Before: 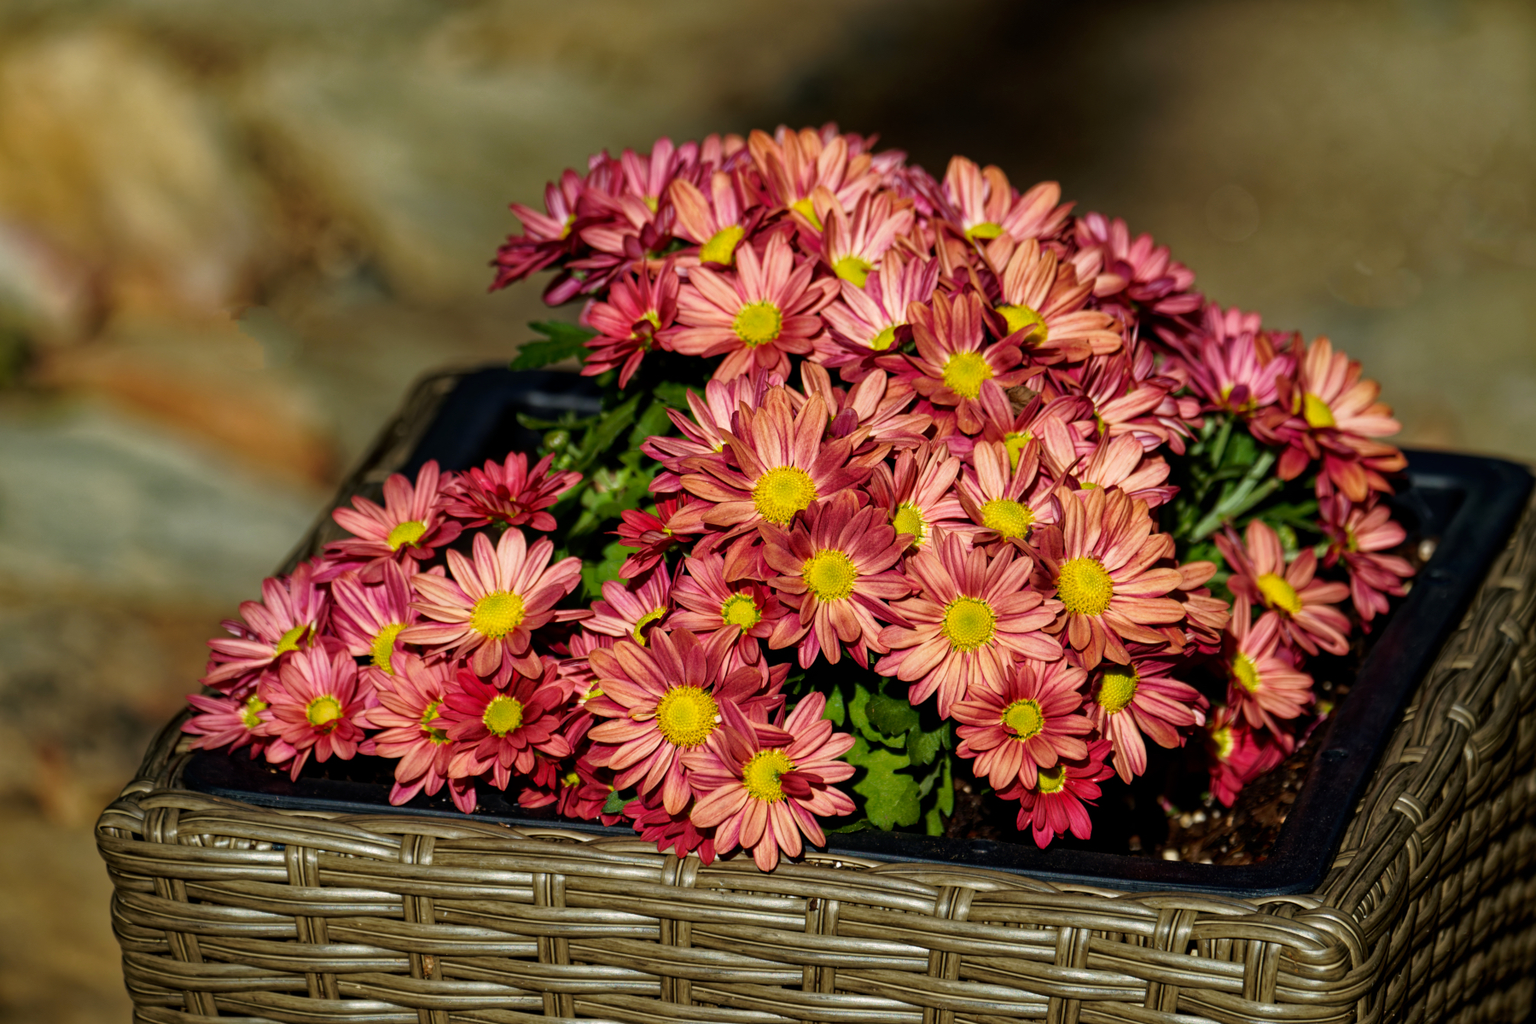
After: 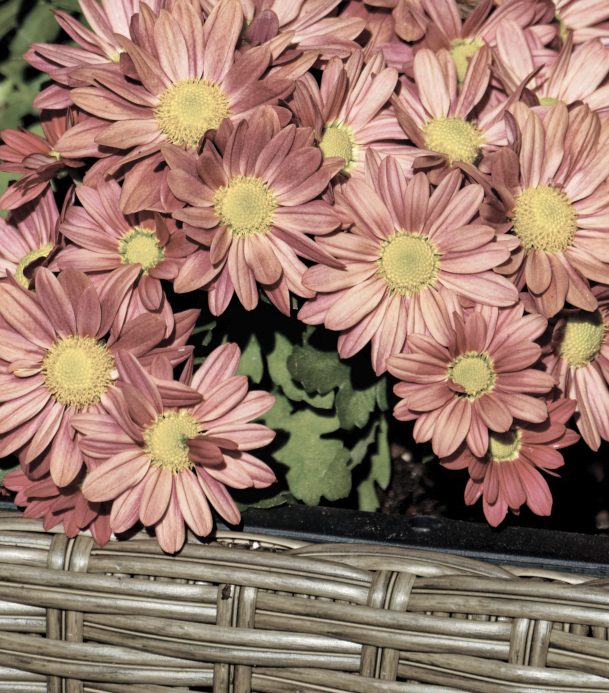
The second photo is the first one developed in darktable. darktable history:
crop: left 40.414%, top 39.063%, right 25.725%, bottom 3.156%
tone equalizer: edges refinement/feathering 500, mask exposure compensation -1.57 EV, preserve details no
contrast brightness saturation: brightness 0.181, saturation -0.516
